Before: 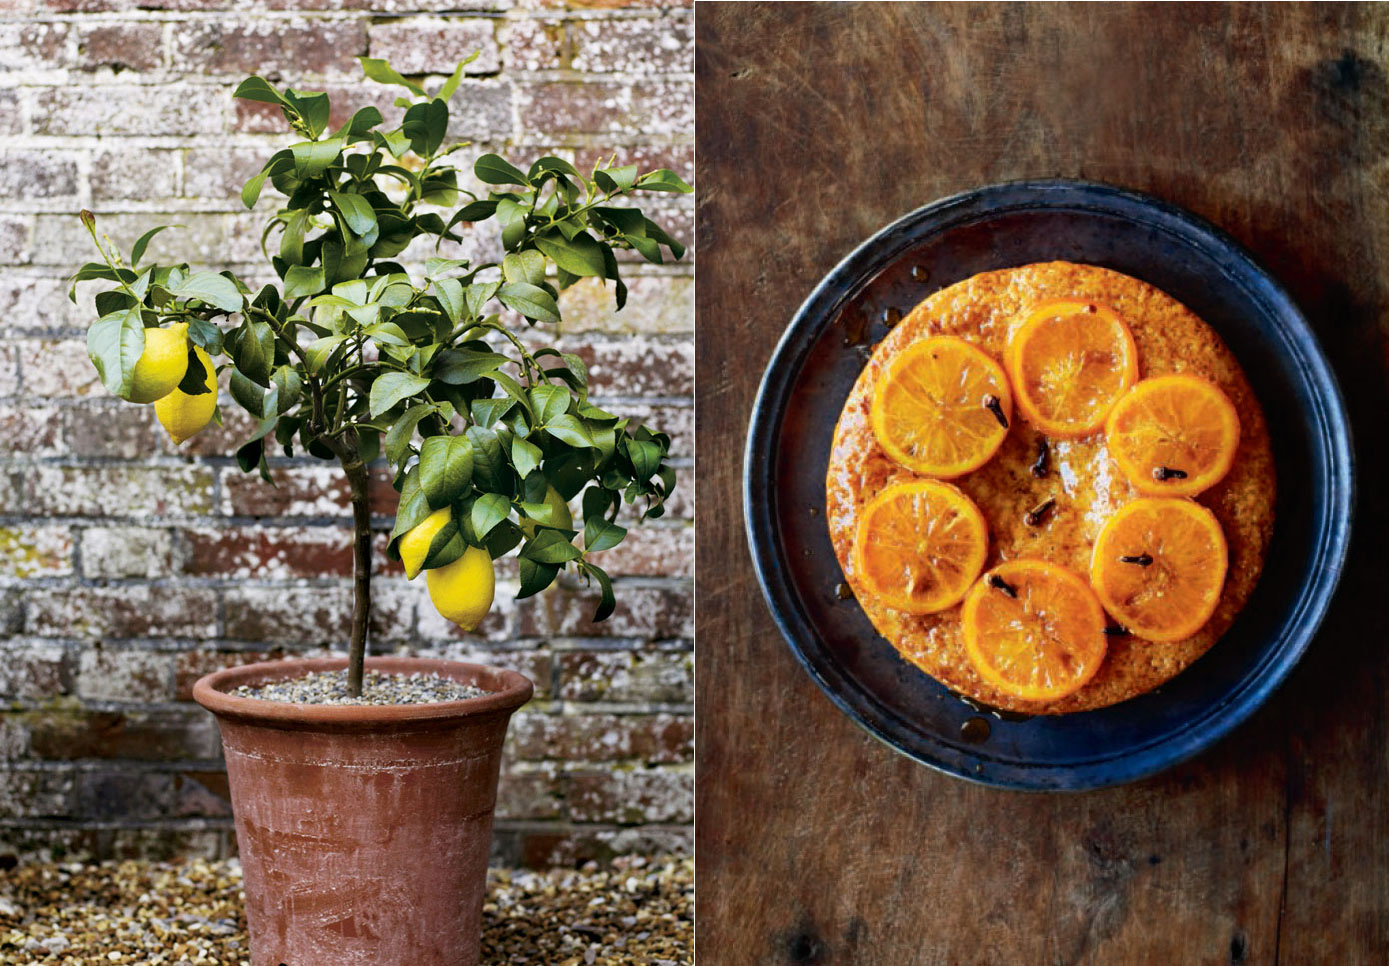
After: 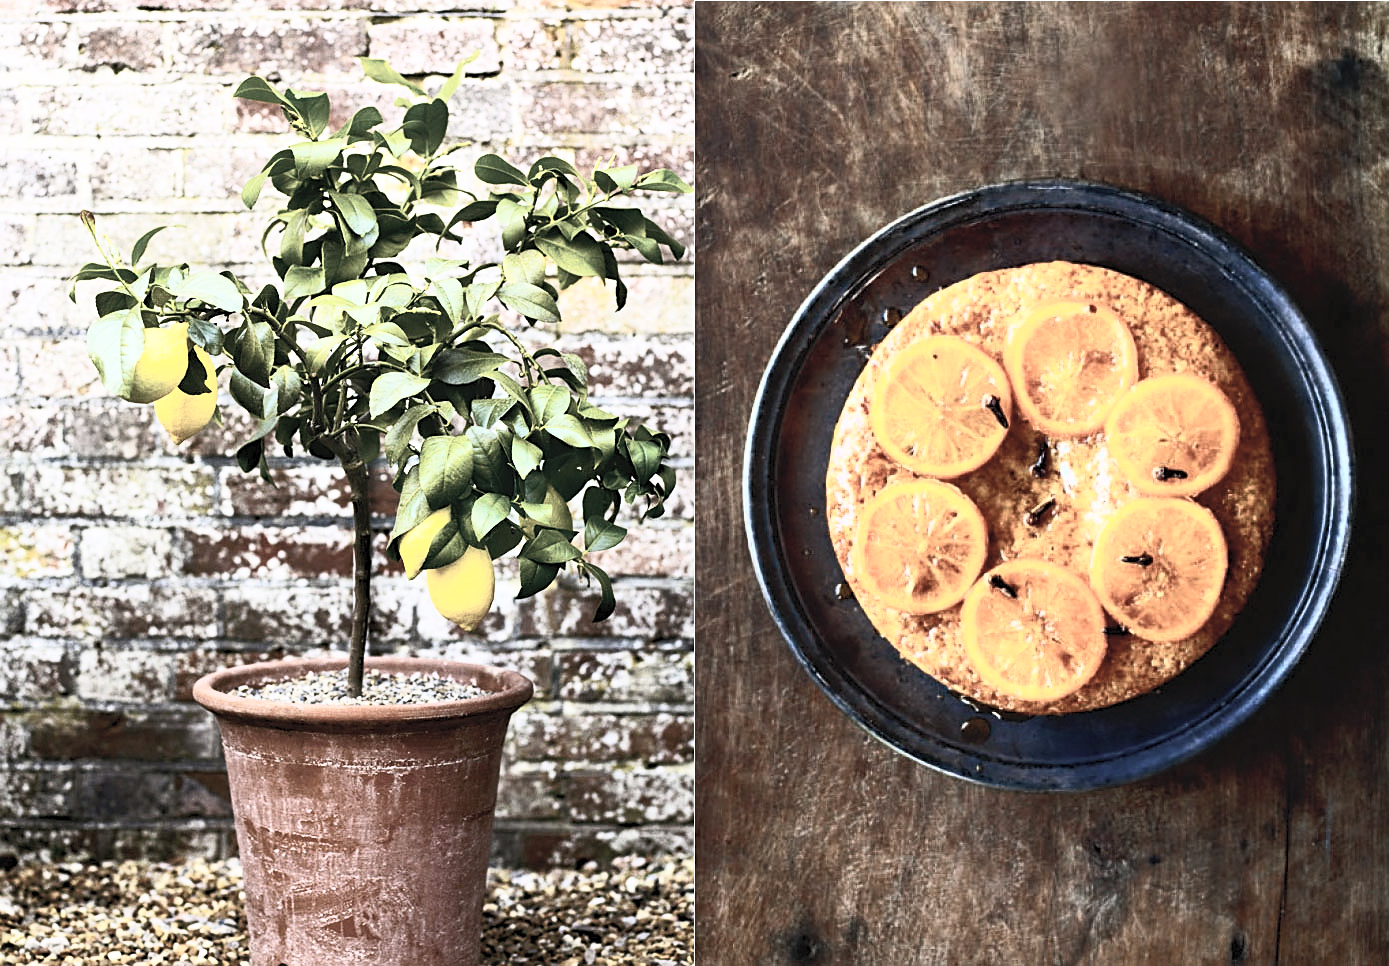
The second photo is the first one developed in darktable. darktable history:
contrast brightness saturation: contrast 0.561, brightness 0.571, saturation -0.338
sharpen: on, module defaults
